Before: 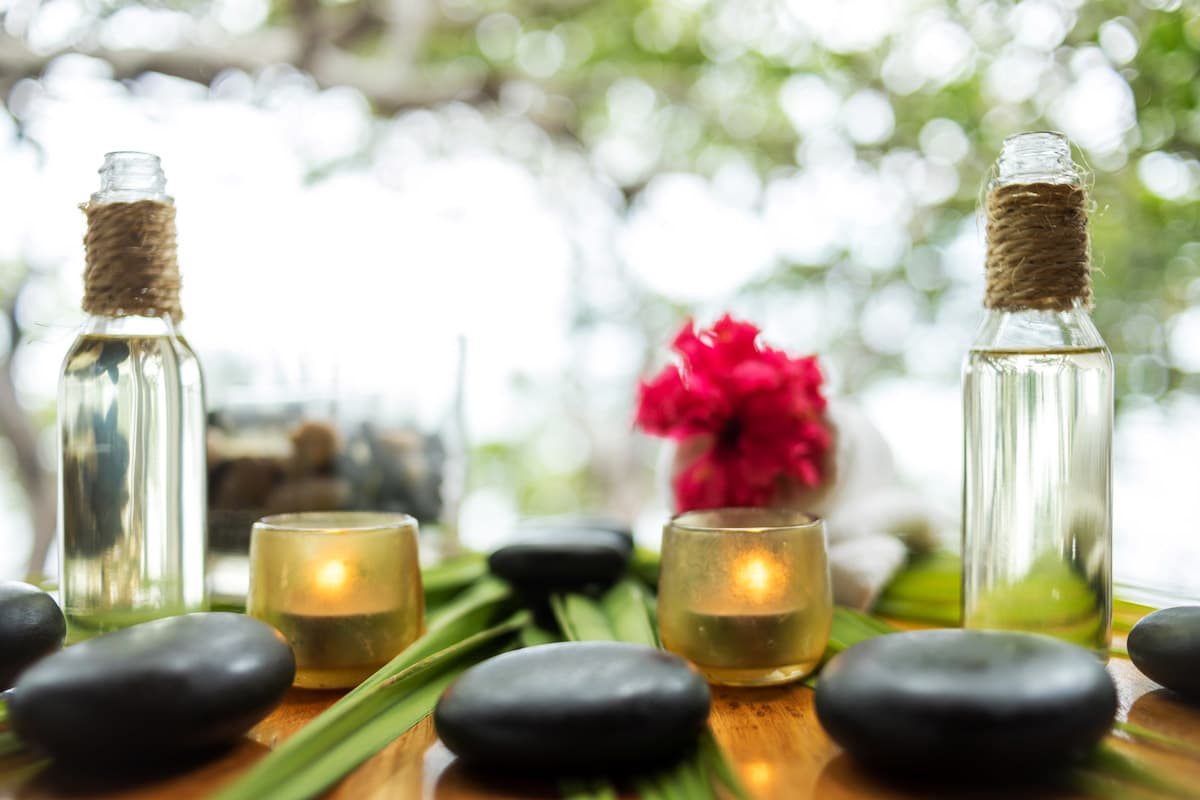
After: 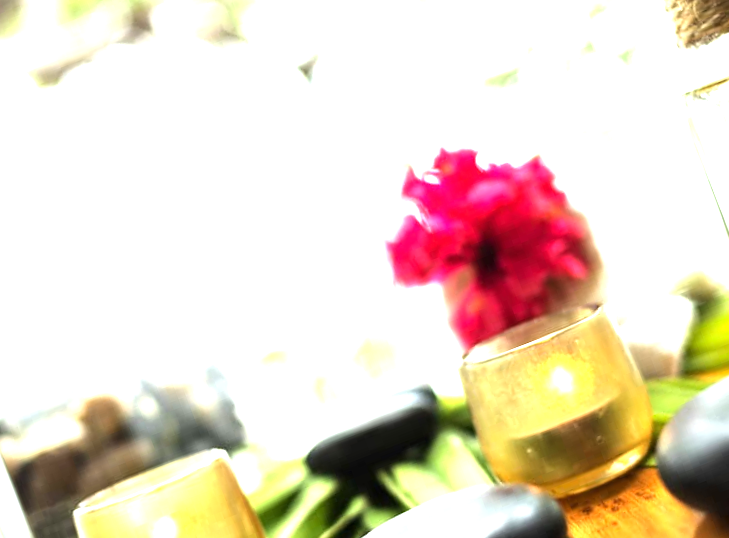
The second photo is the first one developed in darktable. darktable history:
crop and rotate: angle 20.89°, left 6.818%, right 3.903%, bottom 1.075%
tone equalizer: -8 EV -0.447 EV, -7 EV -0.391 EV, -6 EV -0.315 EV, -5 EV -0.23 EV, -3 EV 0.256 EV, -2 EV 0.326 EV, -1 EV 0.413 EV, +0 EV 0.393 EV, edges refinement/feathering 500, mask exposure compensation -1.57 EV, preserve details no
exposure: black level correction 0, exposure 1.2 EV, compensate highlight preservation false
